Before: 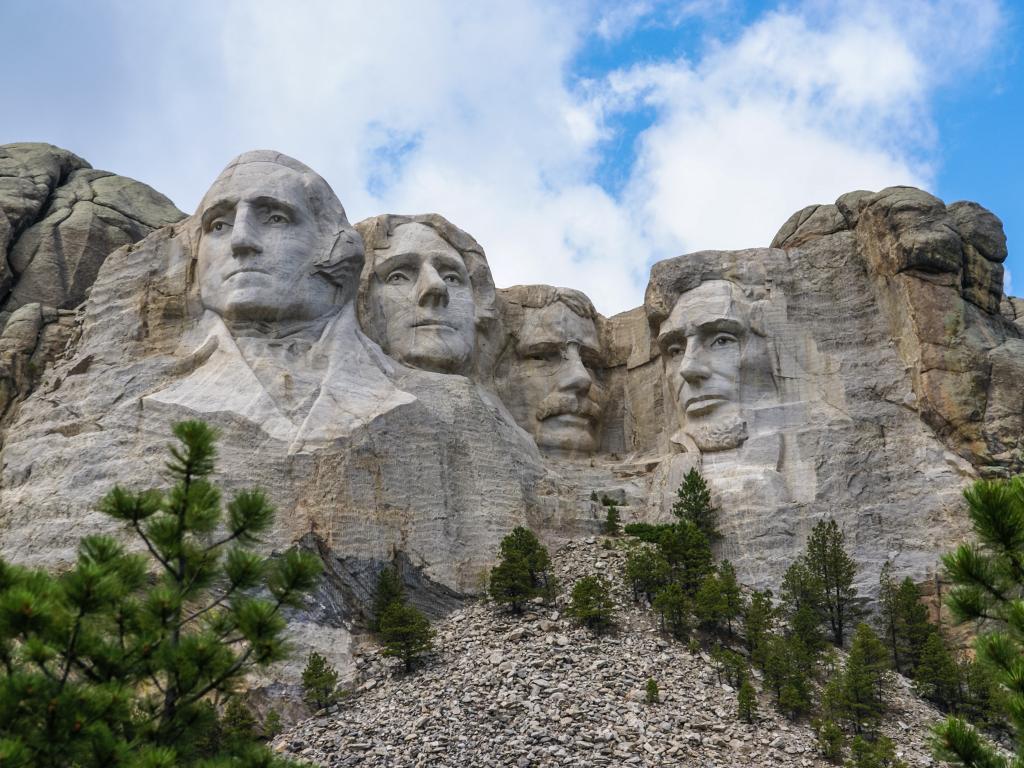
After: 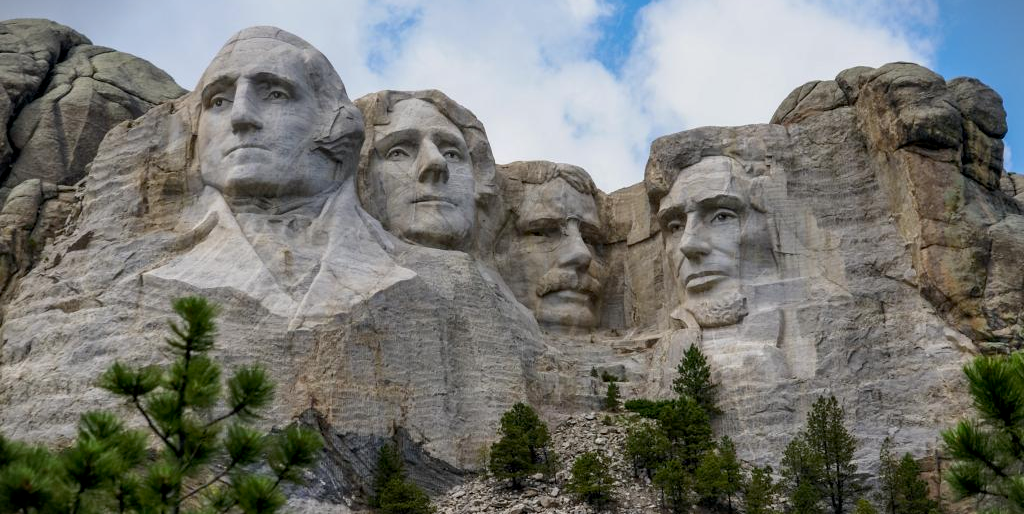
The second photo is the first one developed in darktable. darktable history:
exposure: black level correction 0.006, exposure -0.224 EV, compensate highlight preservation false
crop: top 16.246%, bottom 16.729%
vignetting: fall-off start 99.47%, width/height ratio 1.323, unbound false
